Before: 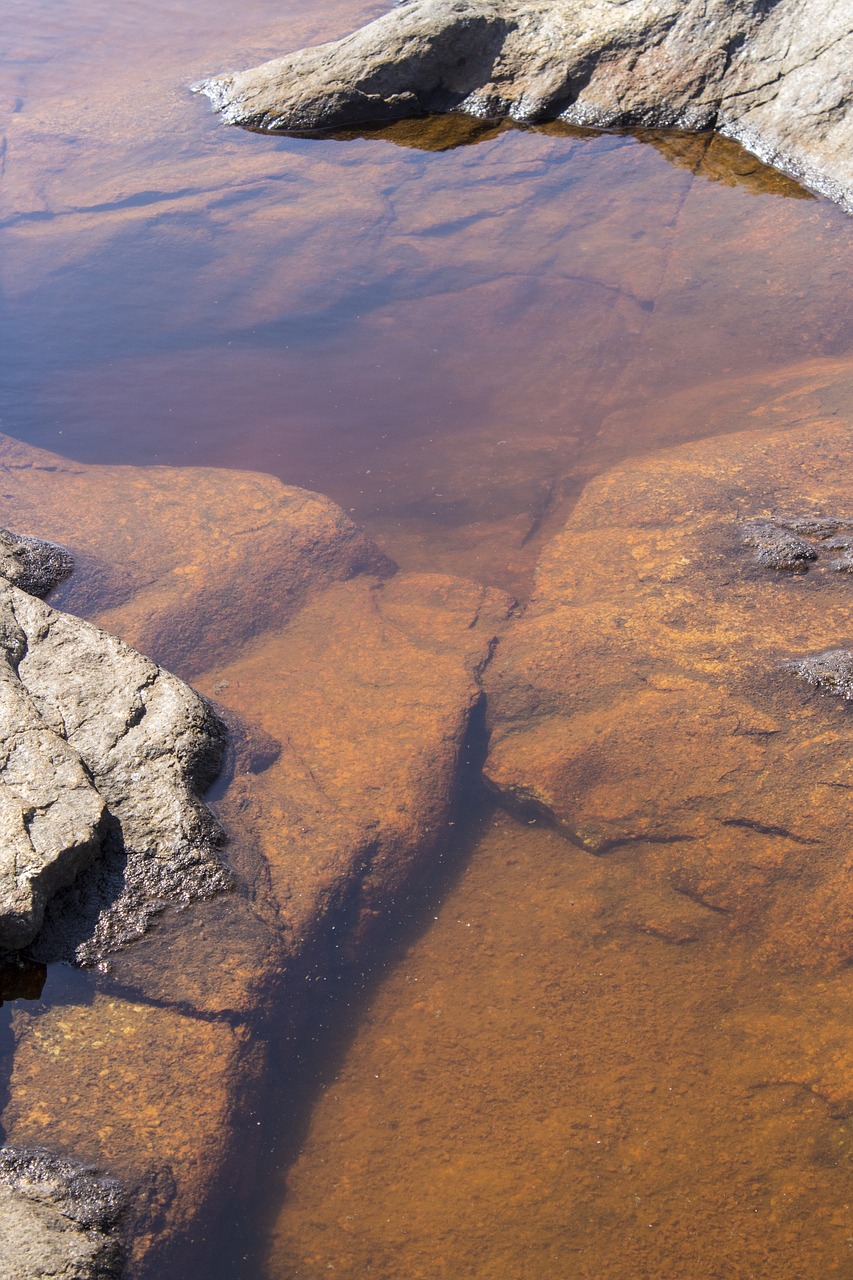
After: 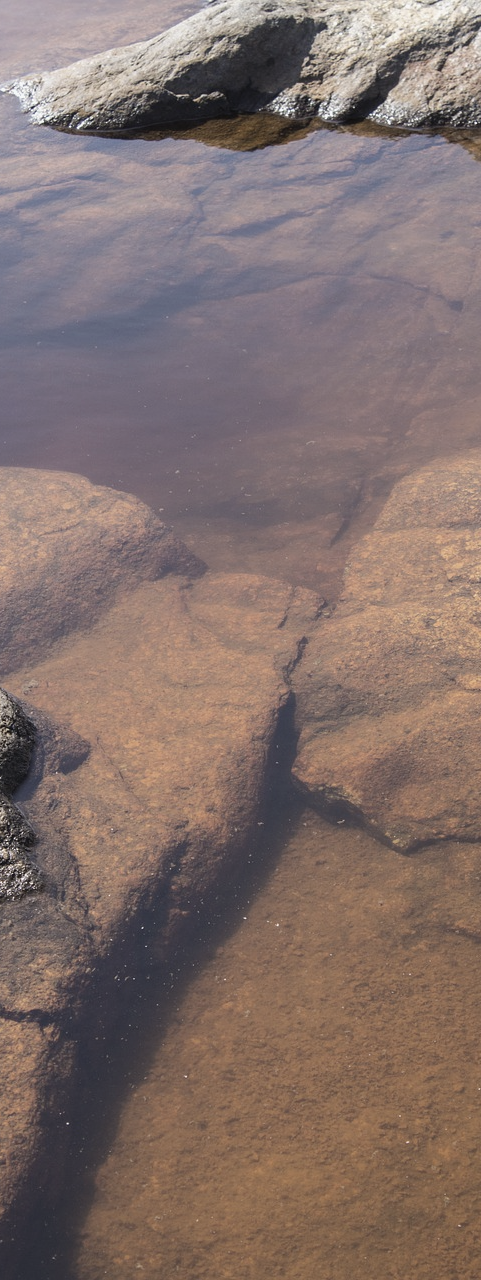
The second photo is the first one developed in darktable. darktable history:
contrast brightness saturation: contrast -0.043, saturation -0.401
crop and rotate: left 22.441%, right 21.15%
